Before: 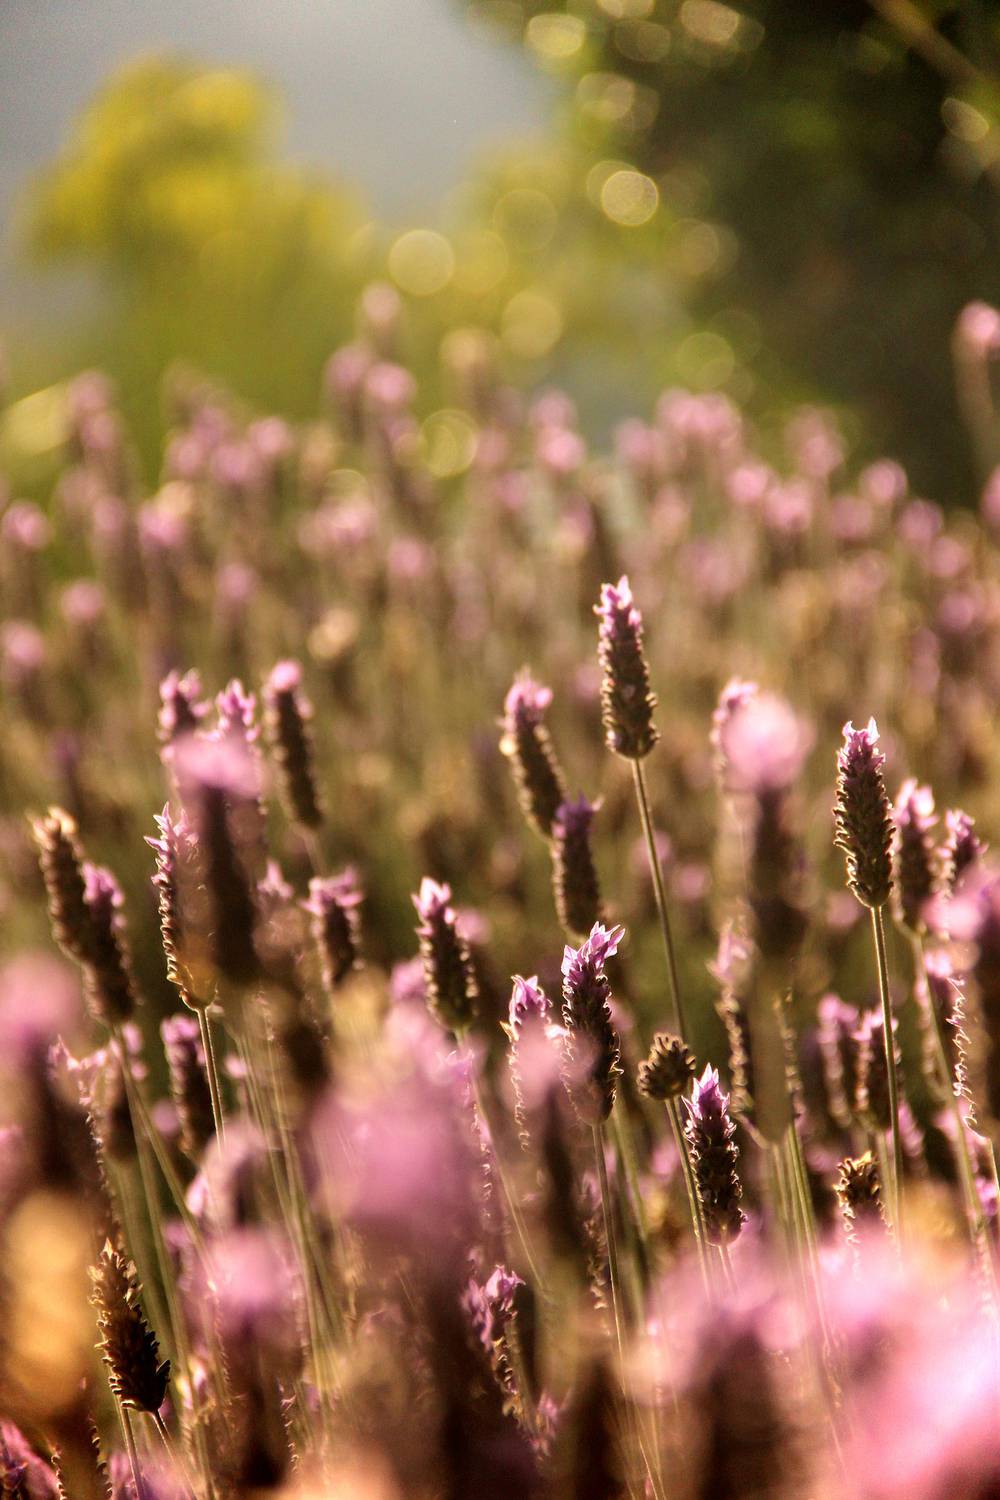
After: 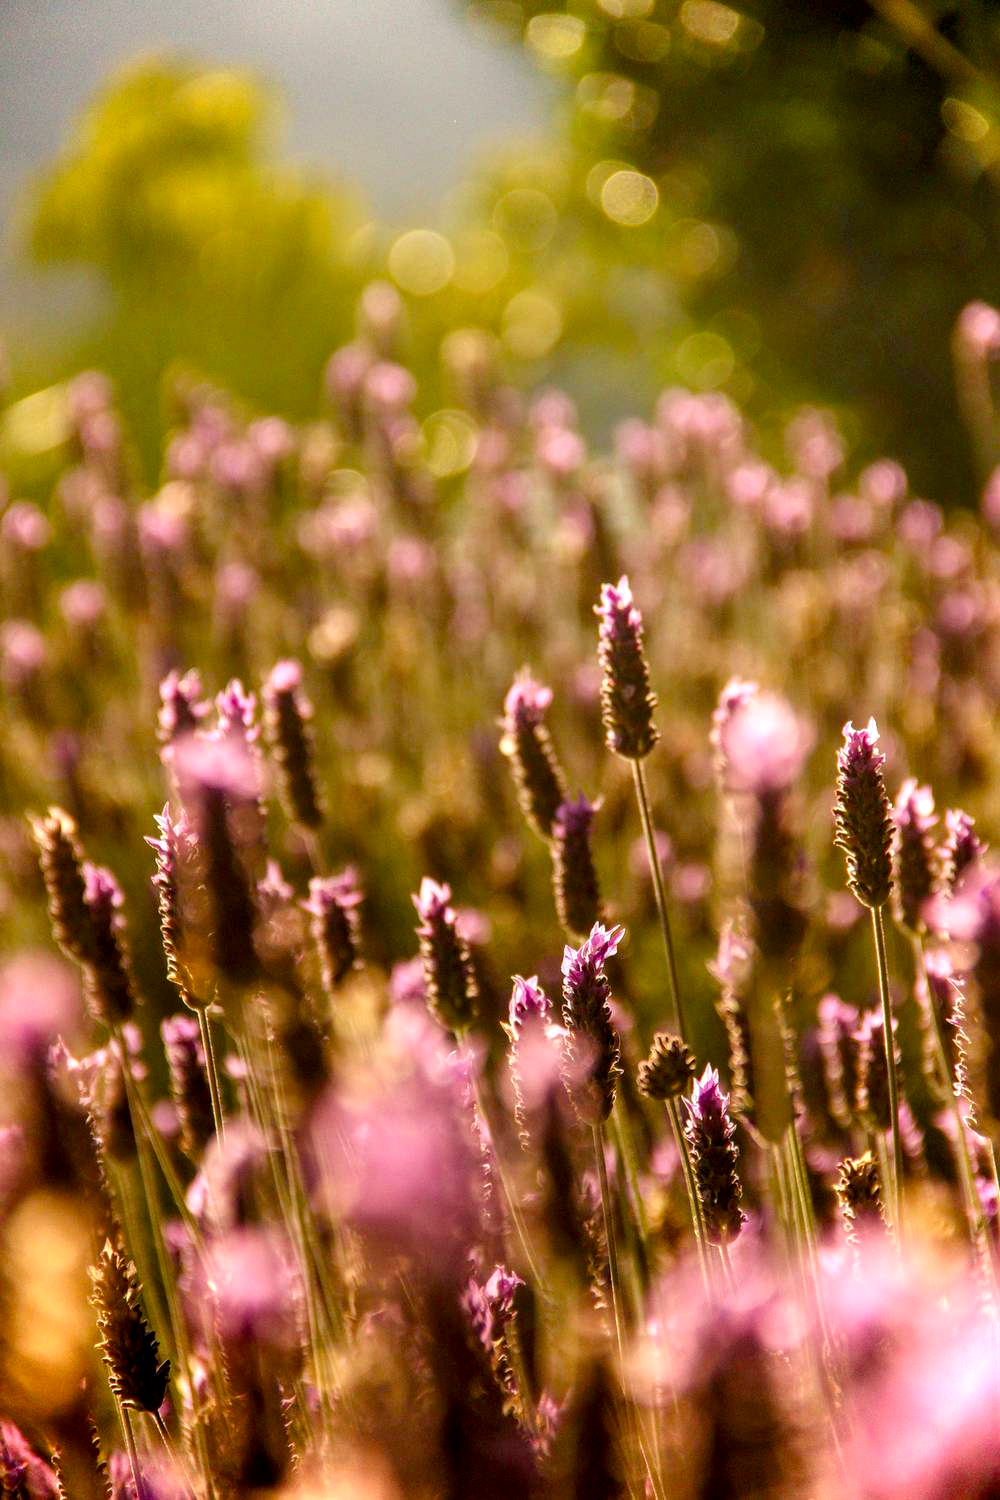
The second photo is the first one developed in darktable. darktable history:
vibrance: vibrance 10%
local contrast: on, module defaults
color balance rgb: linear chroma grading › global chroma 8.12%, perceptual saturation grading › global saturation 9.07%, perceptual saturation grading › highlights -13.84%, perceptual saturation grading › mid-tones 14.88%, perceptual saturation grading › shadows 22.8%, perceptual brilliance grading › highlights 2.61%, global vibrance 12.07%
